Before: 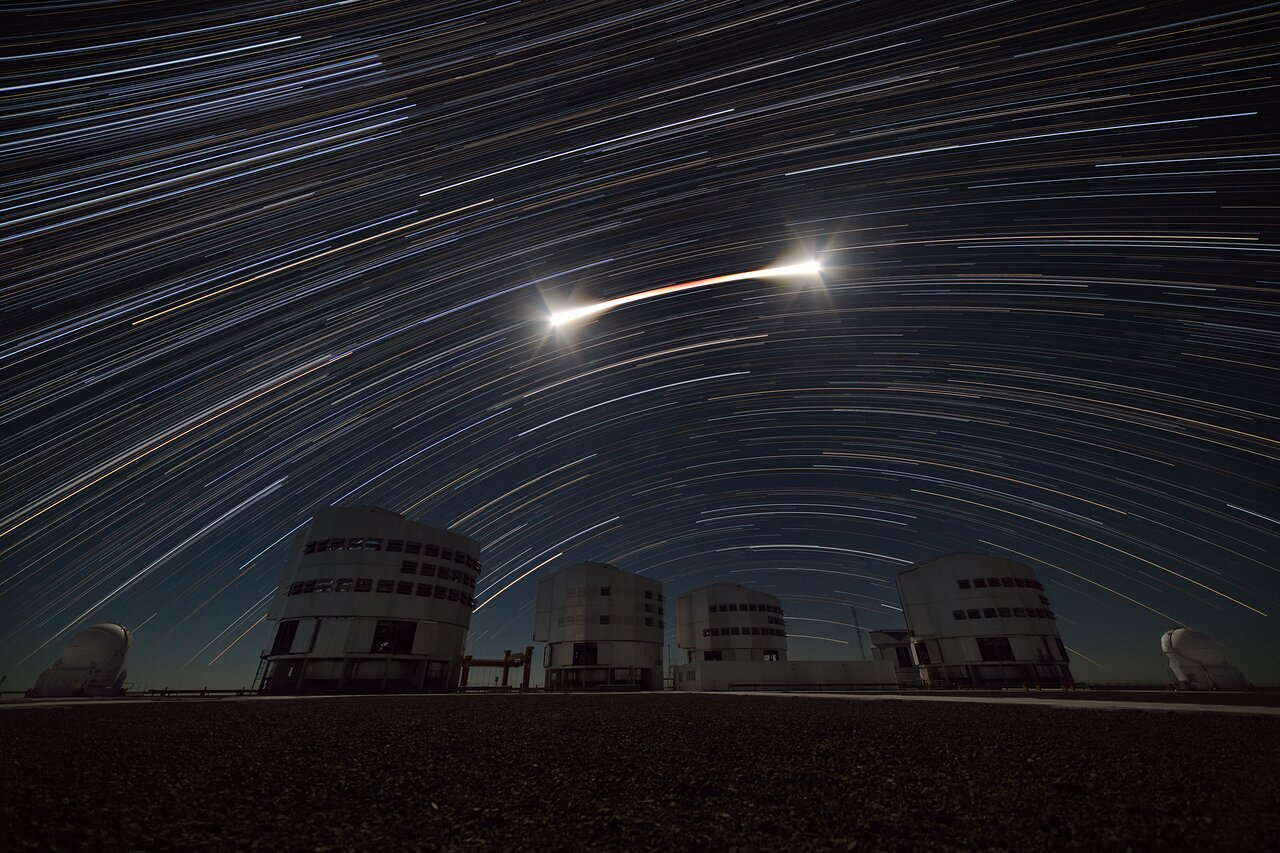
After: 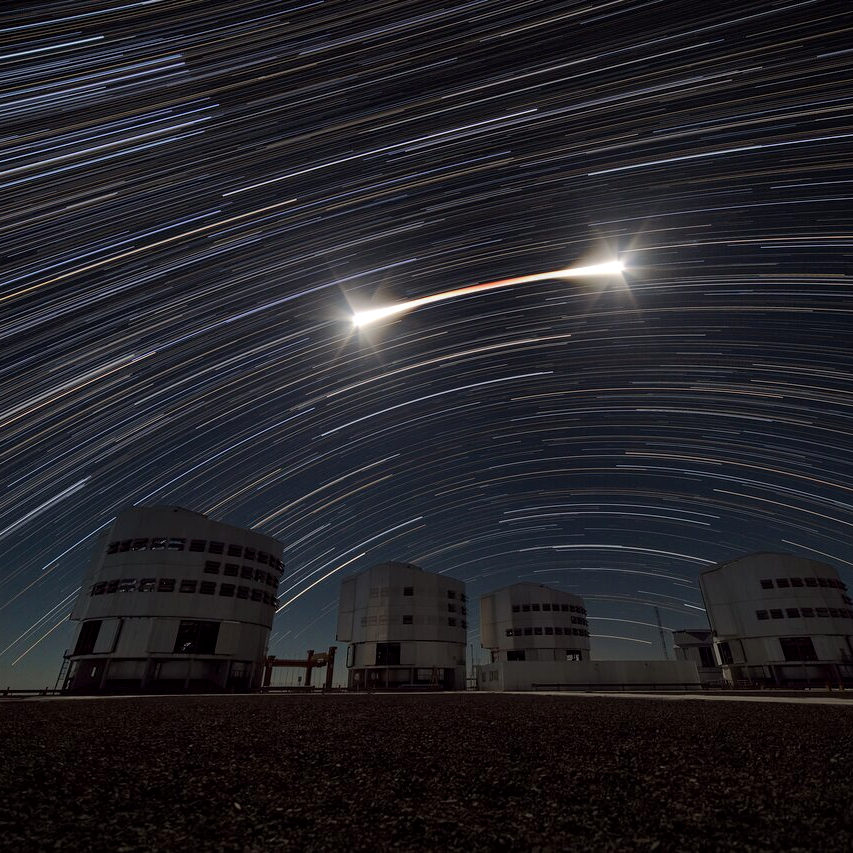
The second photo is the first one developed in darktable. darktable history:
crop and rotate: left 15.446%, right 17.836%
local contrast: on, module defaults
